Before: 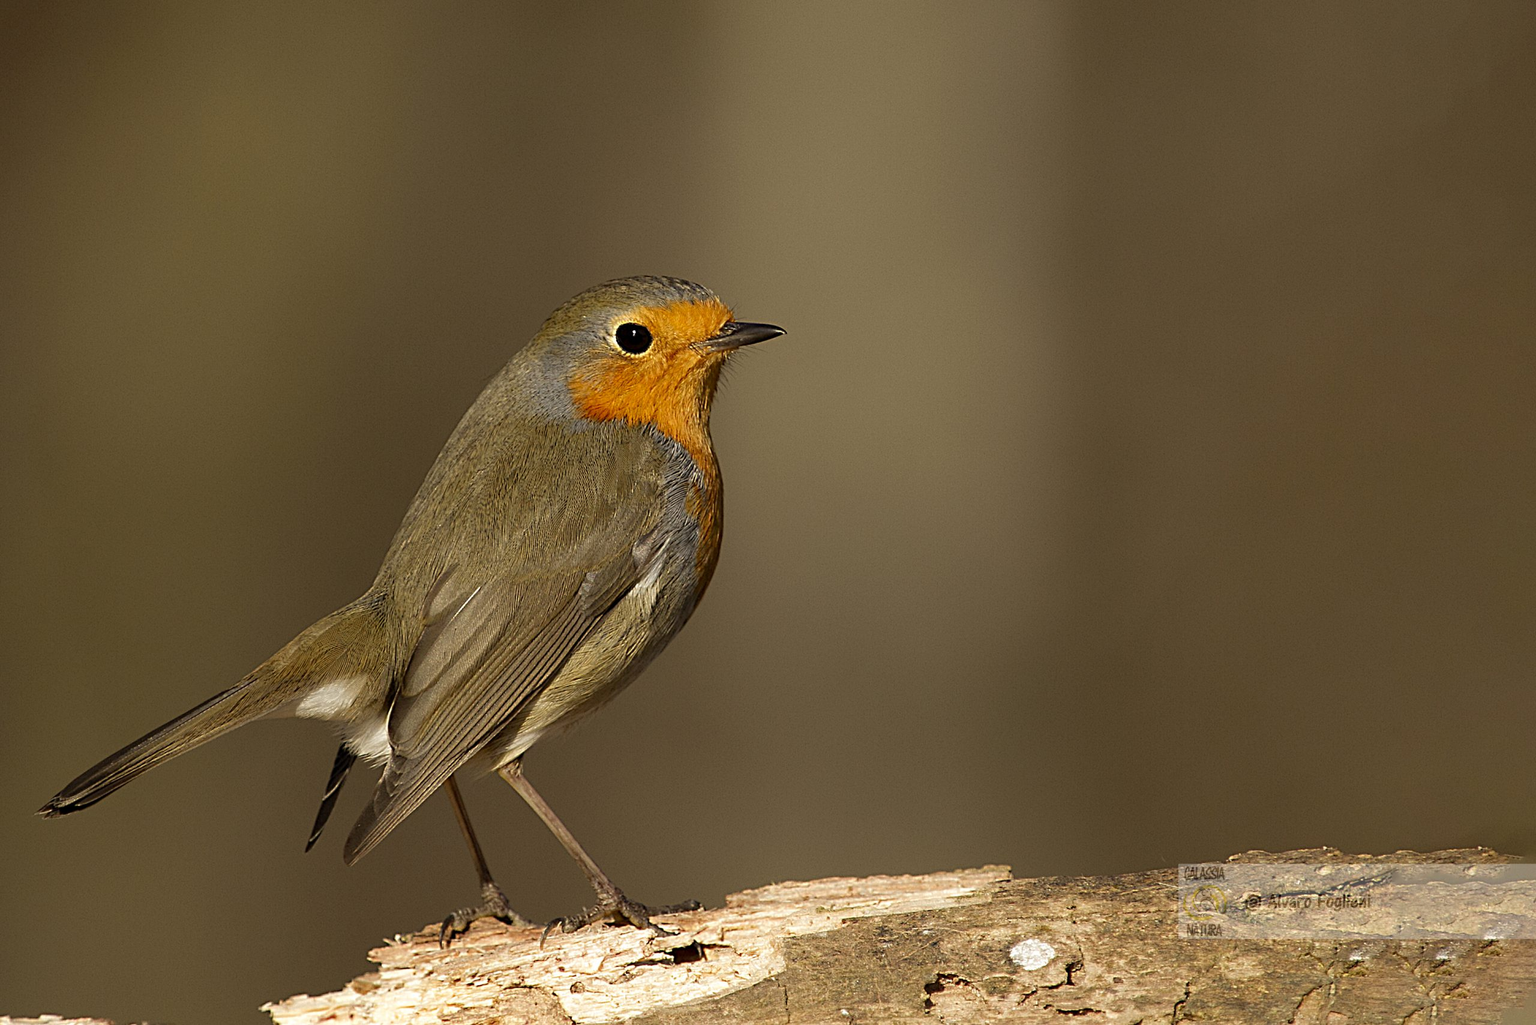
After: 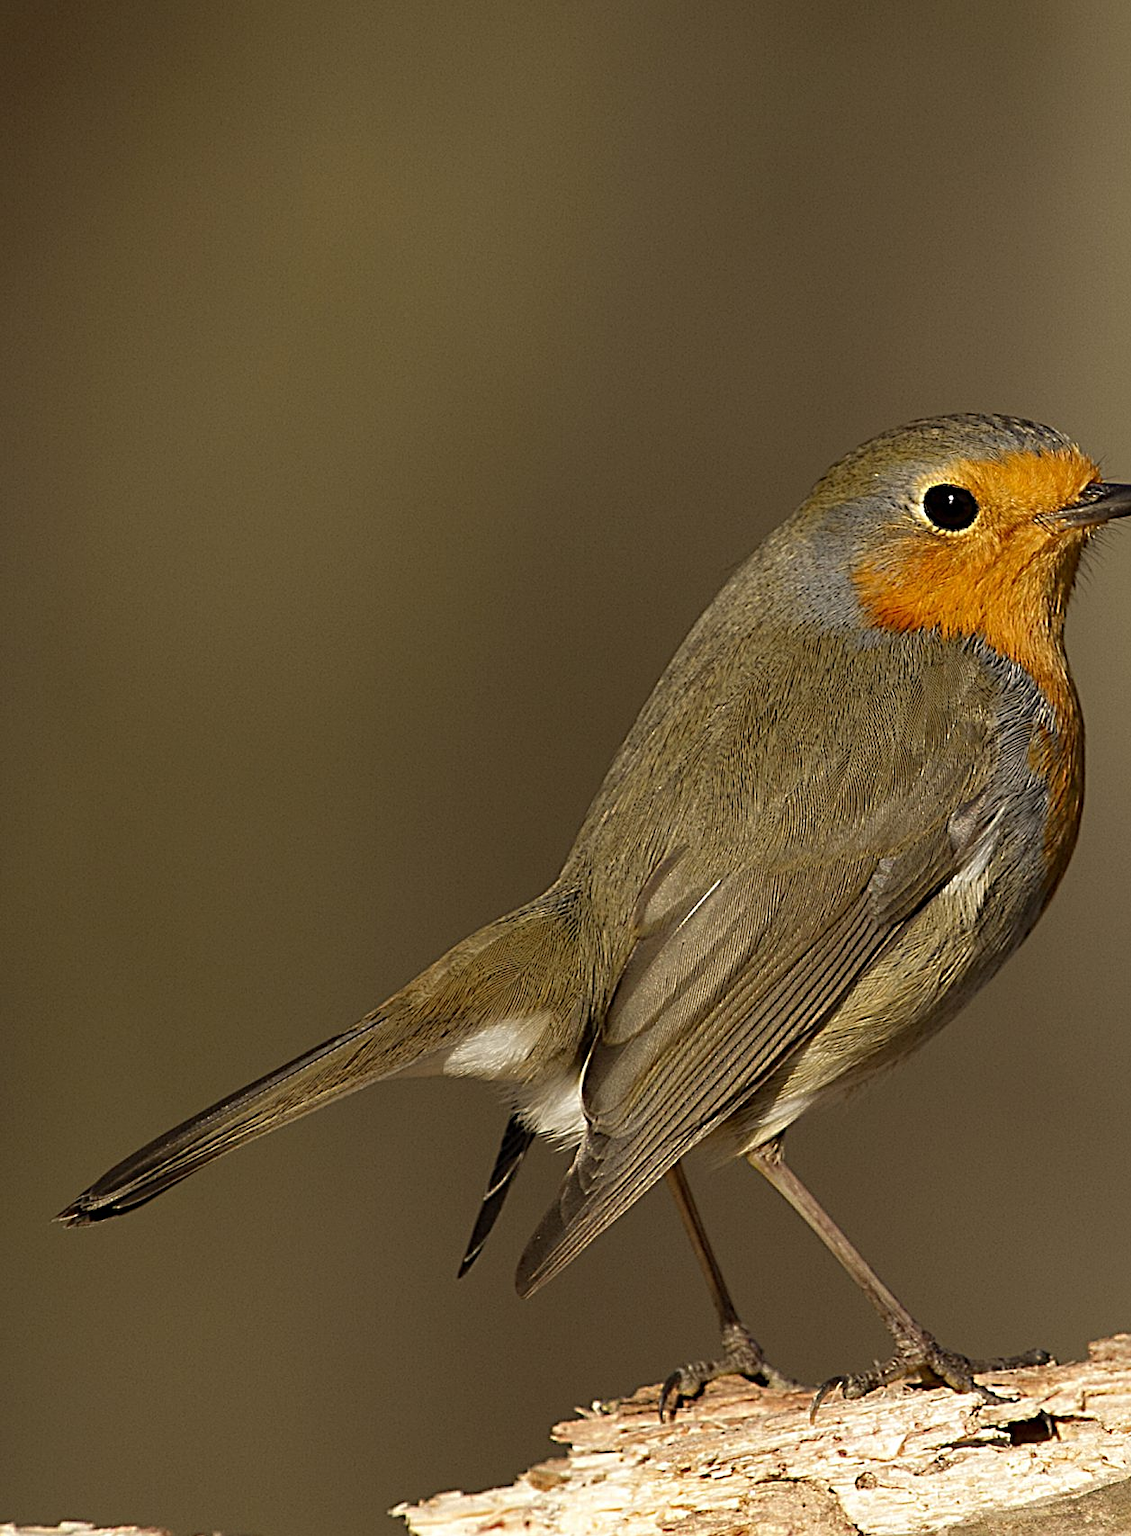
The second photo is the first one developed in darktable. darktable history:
crop and rotate: left 0%, top 0%, right 50.845%
sharpen: amount 0.2
tone equalizer: on, module defaults
